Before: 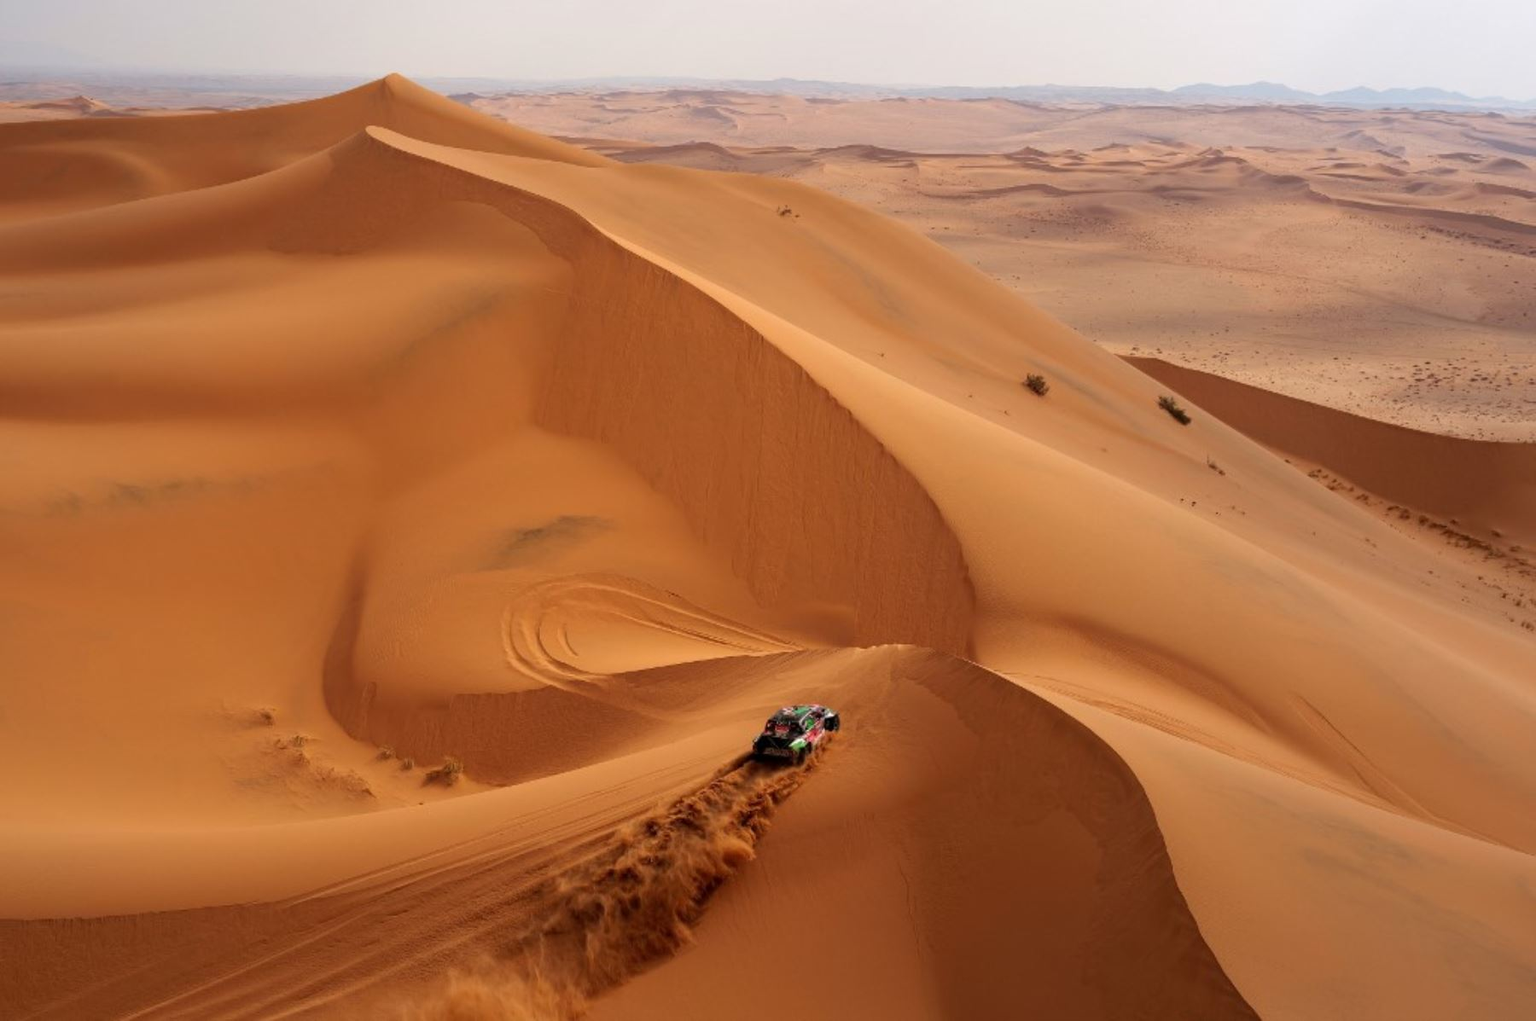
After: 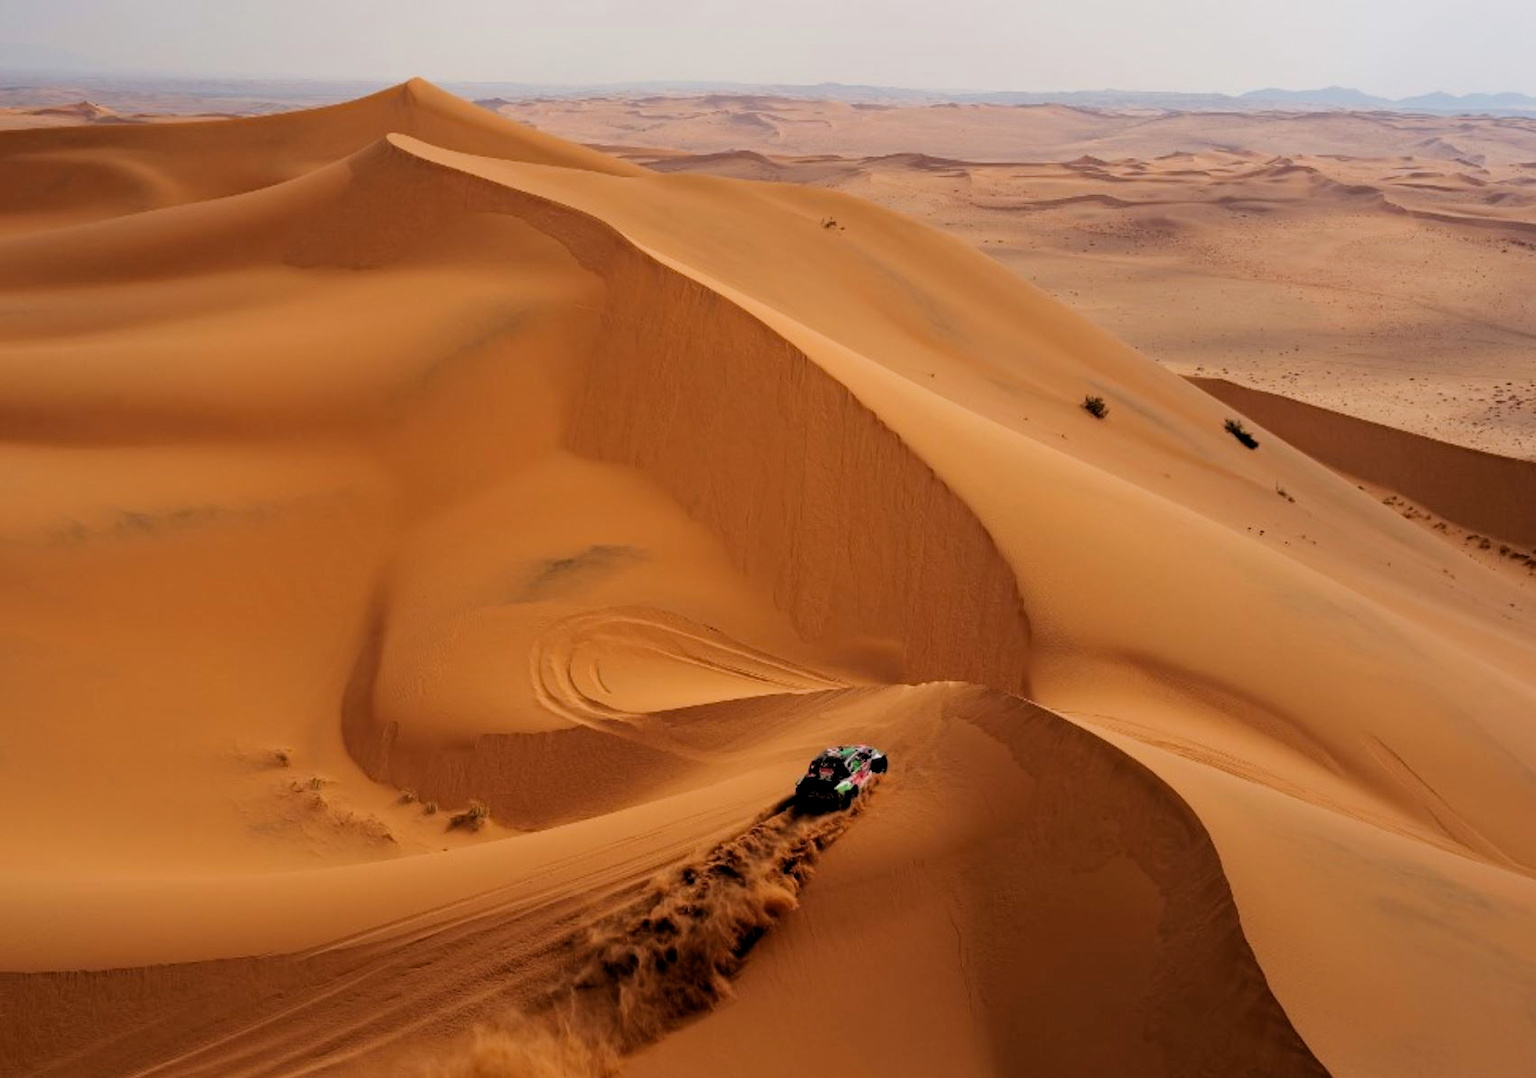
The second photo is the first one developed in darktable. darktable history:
filmic rgb: black relative exposure -3.31 EV, white relative exposure 3.46 EV, hardness 2.36, contrast 1.104
crop and rotate: left 0%, right 5.341%
haze removal: compatibility mode true, adaptive false
